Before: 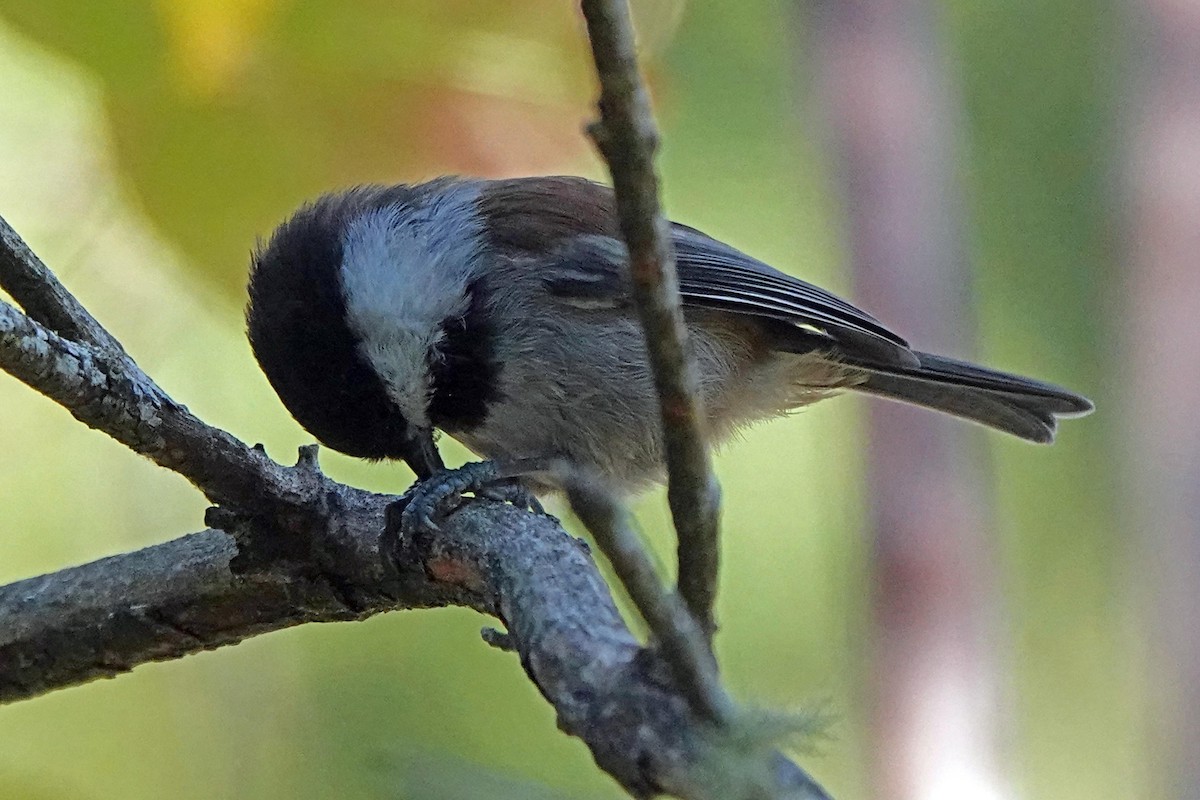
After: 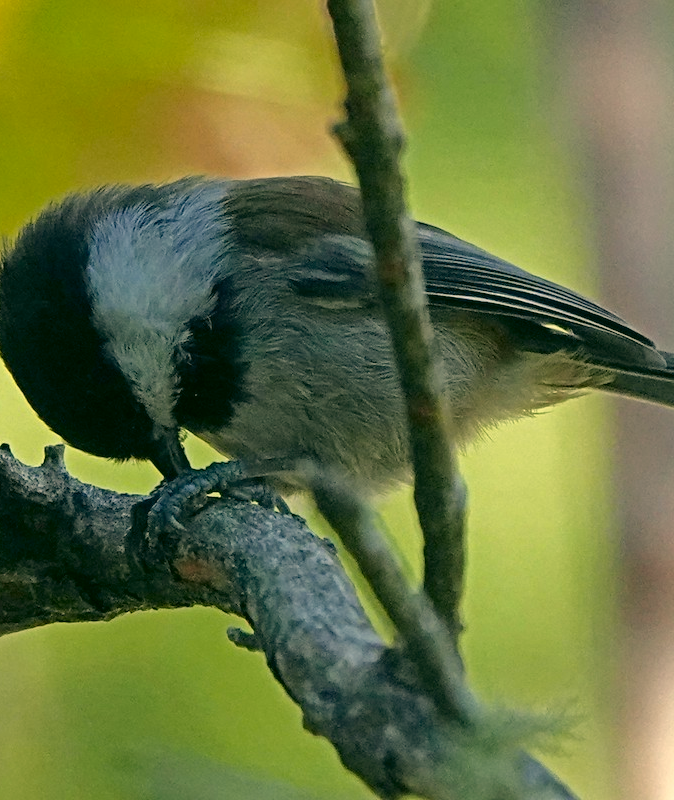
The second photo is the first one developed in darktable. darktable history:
color correction: highlights a* 5.03, highlights b* 24.2, shadows a* -16.16, shadows b* 3.72
crop: left 21.223%, right 22.555%
